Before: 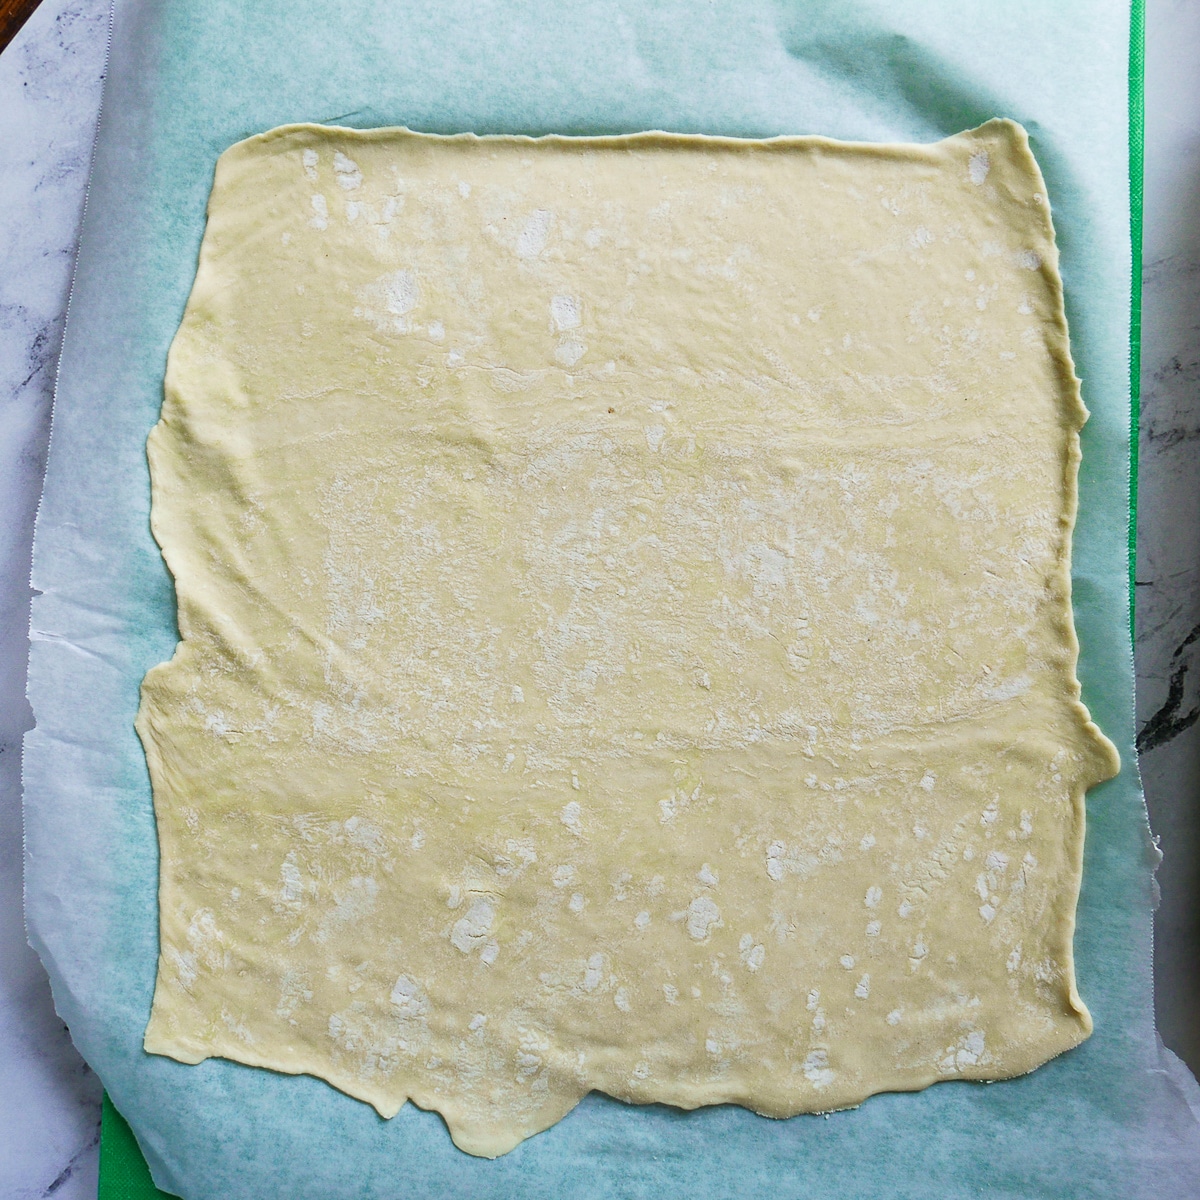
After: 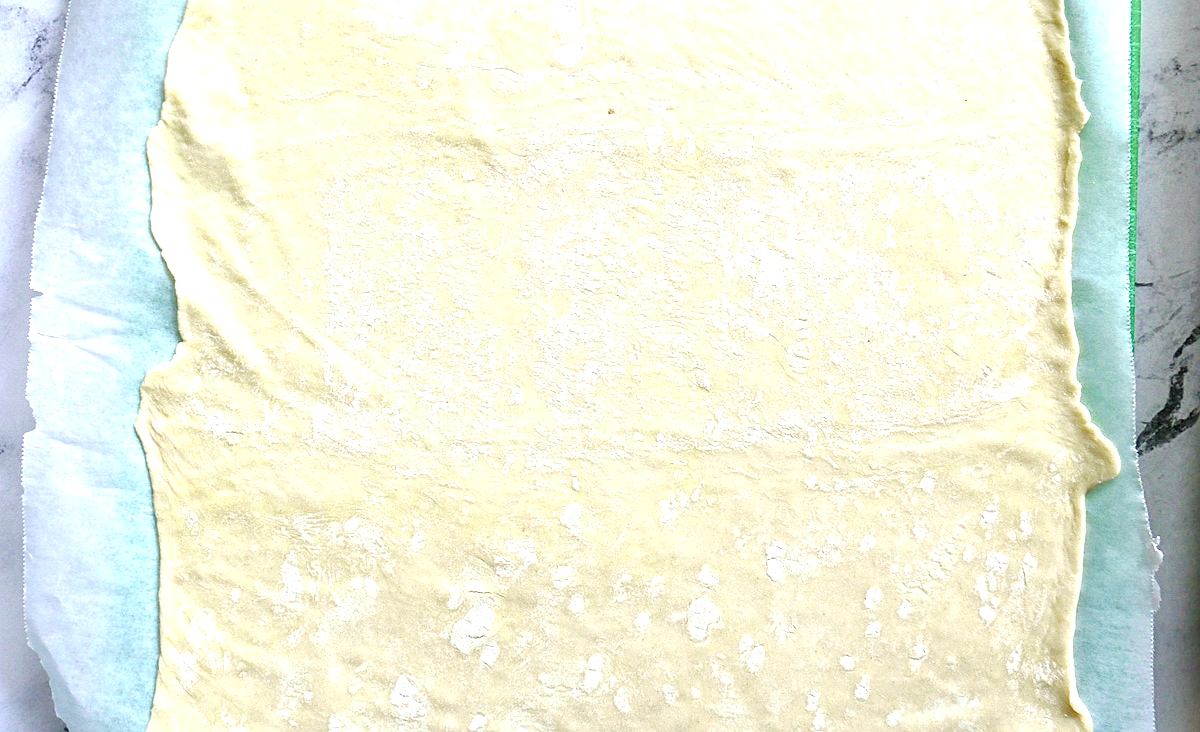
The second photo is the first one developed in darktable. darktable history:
exposure: exposure 0.947 EV, compensate highlight preservation false
sharpen: amount 0.202
local contrast: on, module defaults
crop and rotate: top 24.941%, bottom 14.019%
base curve: curves: ch0 [(0, 0) (0.158, 0.273) (0.879, 0.895) (1, 1)], preserve colors none
